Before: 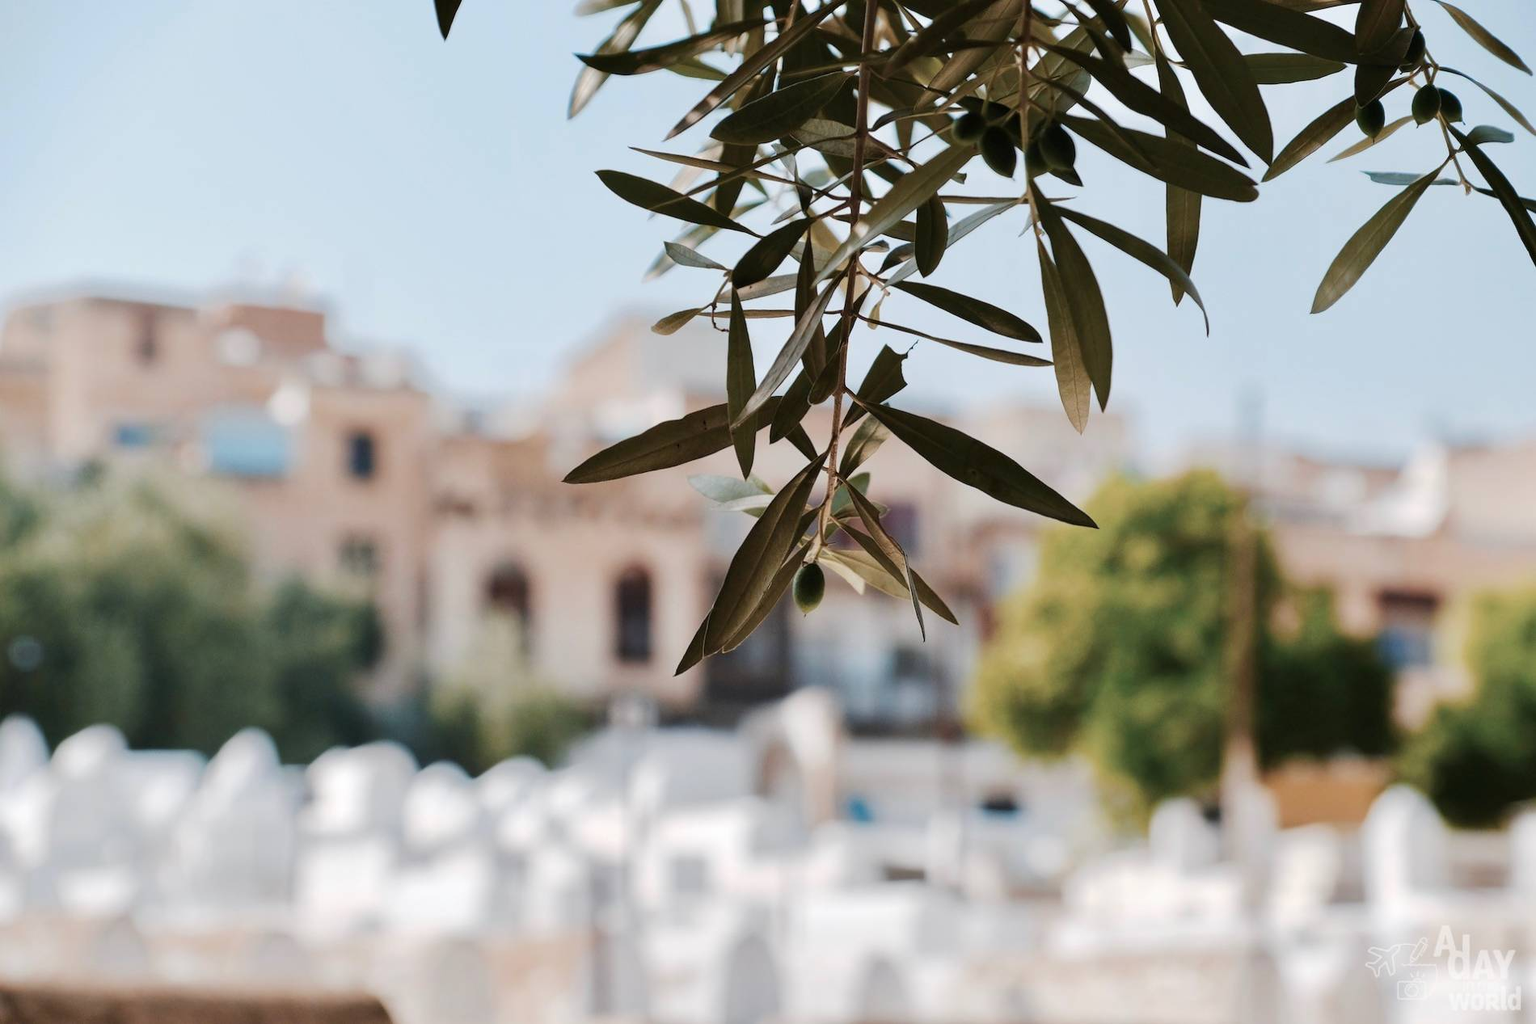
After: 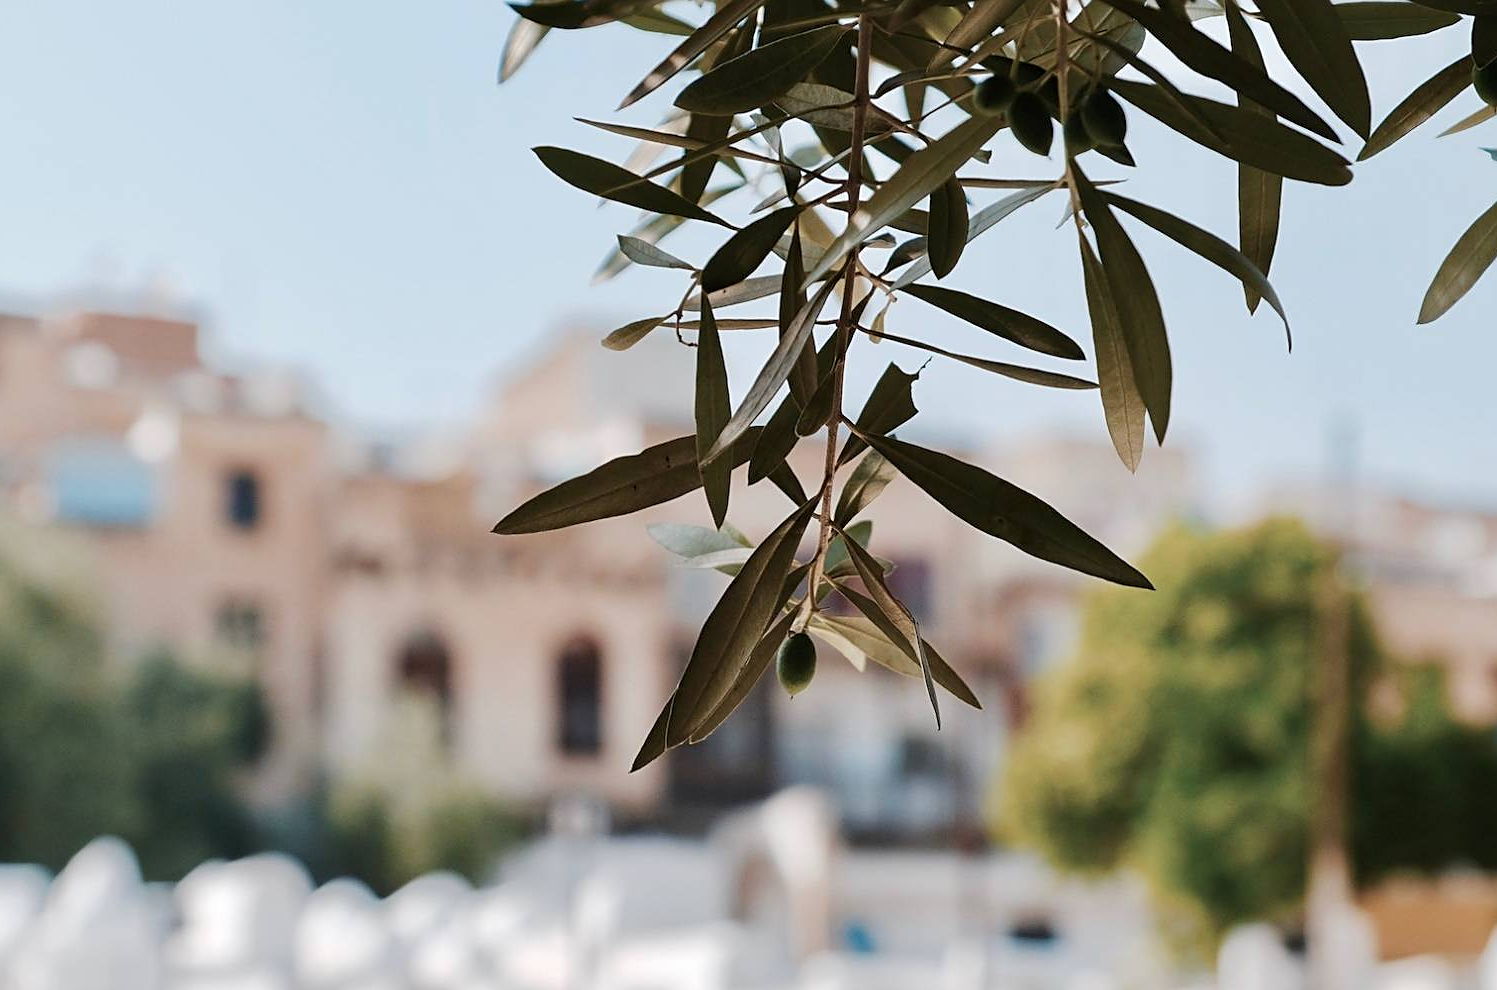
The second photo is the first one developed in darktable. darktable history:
sharpen: on, module defaults
crop and rotate: left 10.77%, top 5.1%, right 10.41%, bottom 16.76%
rgb curve: mode RGB, independent channels
